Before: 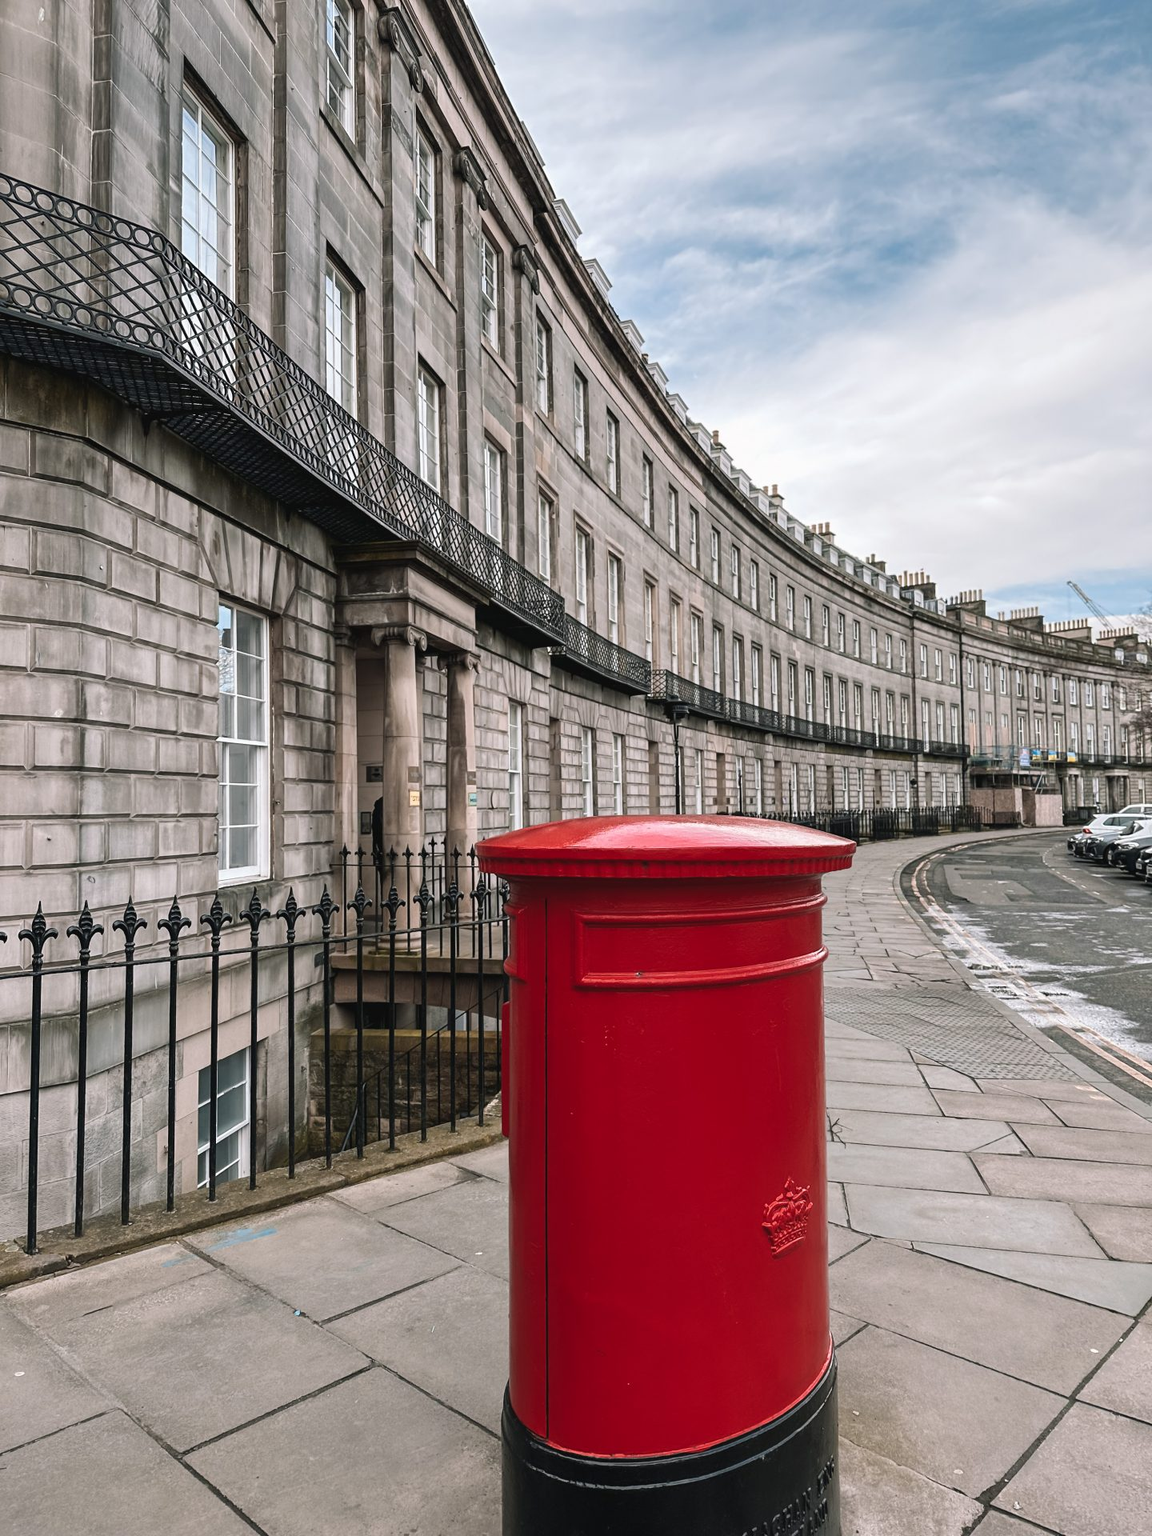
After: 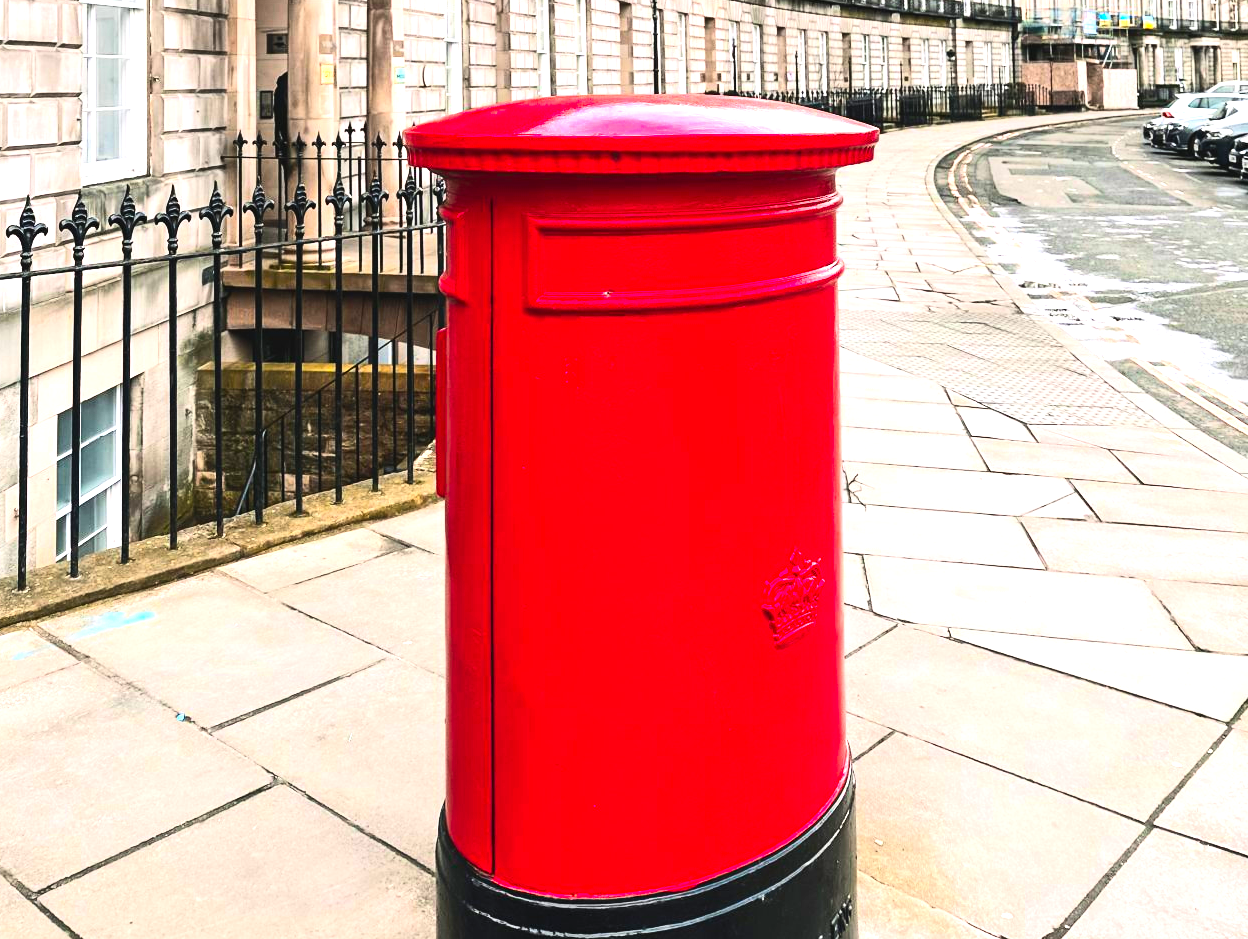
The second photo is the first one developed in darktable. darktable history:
contrast brightness saturation: contrast 0.2, brightness 0.2, saturation 0.8
exposure: black level correction 0, exposure 0.7 EV, compensate exposure bias true, compensate highlight preservation false
tone equalizer: -8 EV -0.75 EV, -7 EV -0.7 EV, -6 EV -0.6 EV, -5 EV -0.4 EV, -3 EV 0.4 EV, -2 EV 0.6 EV, -1 EV 0.7 EV, +0 EV 0.75 EV, edges refinement/feathering 500, mask exposure compensation -1.57 EV, preserve details no
crop and rotate: left 13.306%, top 48.129%, bottom 2.928%
